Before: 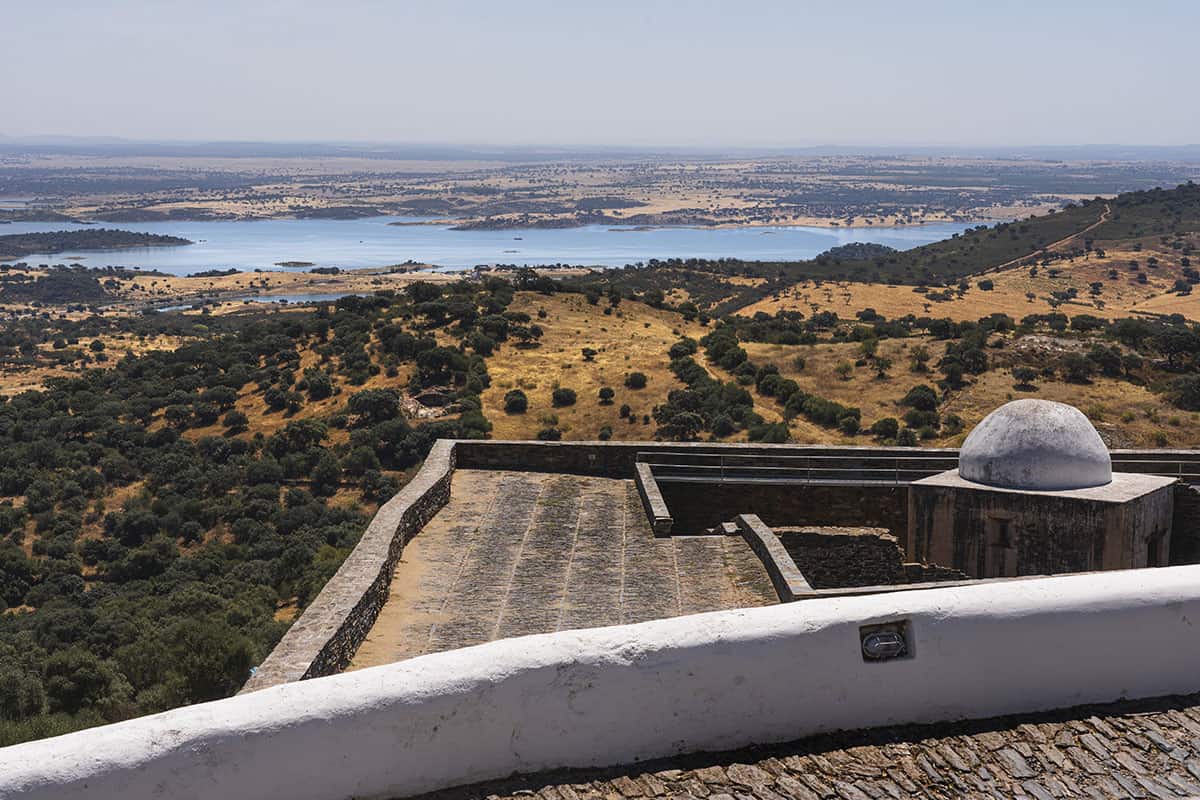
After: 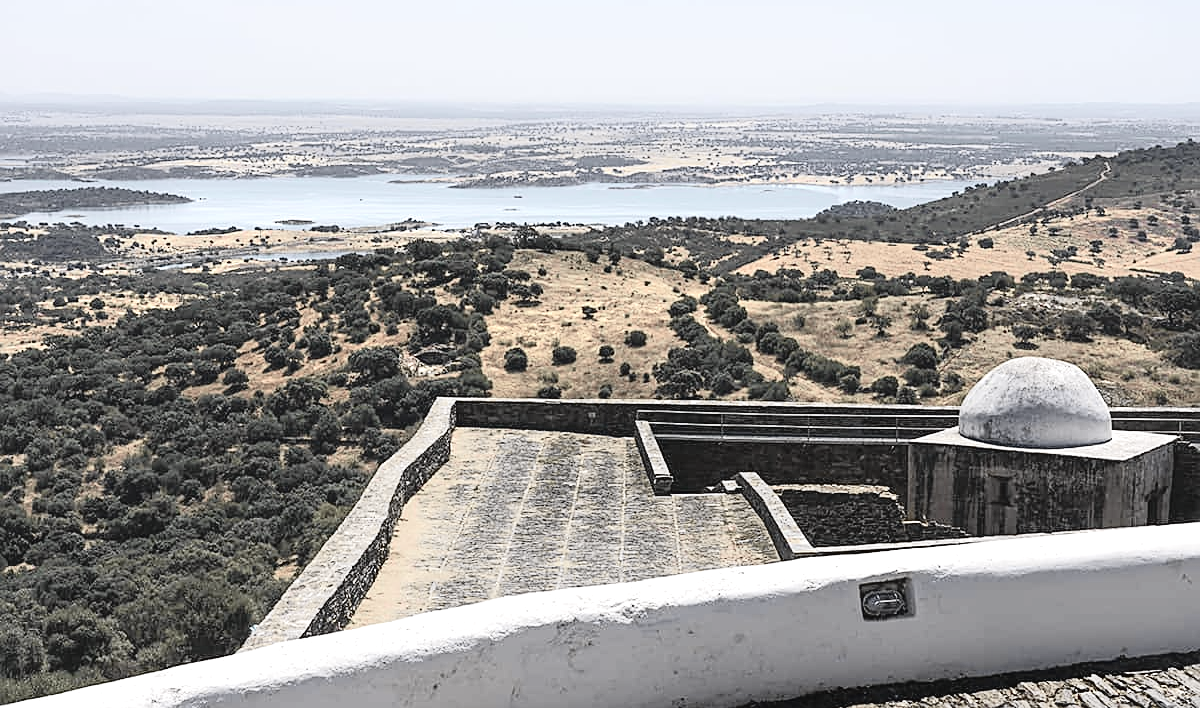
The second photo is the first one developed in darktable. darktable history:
color zones: curves: ch1 [(0, 0.292) (0.001, 0.292) (0.2, 0.264) (0.4, 0.248) (0.6, 0.248) (0.8, 0.264) (0.999, 0.292) (1, 0.292)], mix 39.59%
exposure: black level correction -0.001, exposure 0.905 EV, compensate highlight preservation false
tone curve: curves: ch0 [(0, 0.022) (0.114, 0.088) (0.282, 0.316) (0.446, 0.511) (0.613, 0.693) (0.786, 0.843) (0.999, 0.949)]; ch1 [(0, 0) (0.395, 0.343) (0.463, 0.427) (0.486, 0.474) (0.503, 0.5) (0.535, 0.522) (0.555, 0.566) (0.594, 0.614) (0.755, 0.793) (1, 1)]; ch2 [(0, 0) (0.369, 0.388) (0.449, 0.431) (0.501, 0.5) (0.528, 0.517) (0.561, 0.59) (0.612, 0.646) (0.697, 0.721) (1, 1)], color space Lab, independent channels, preserve colors none
sharpen: on, module defaults
crop and rotate: top 5.477%, bottom 5.95%
